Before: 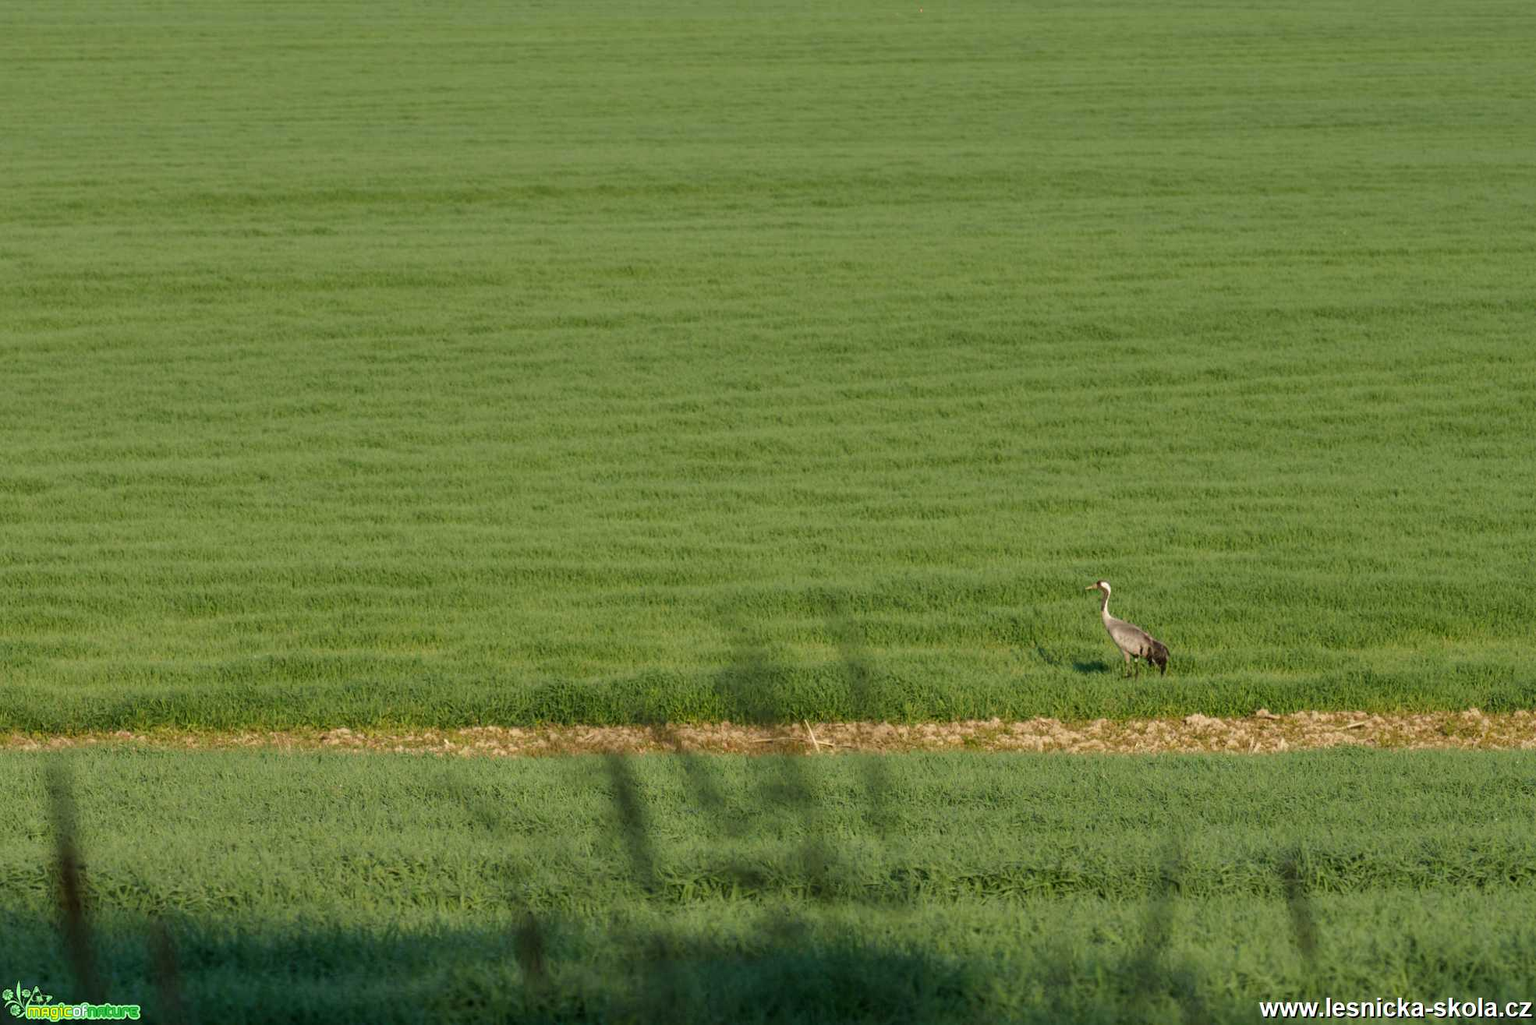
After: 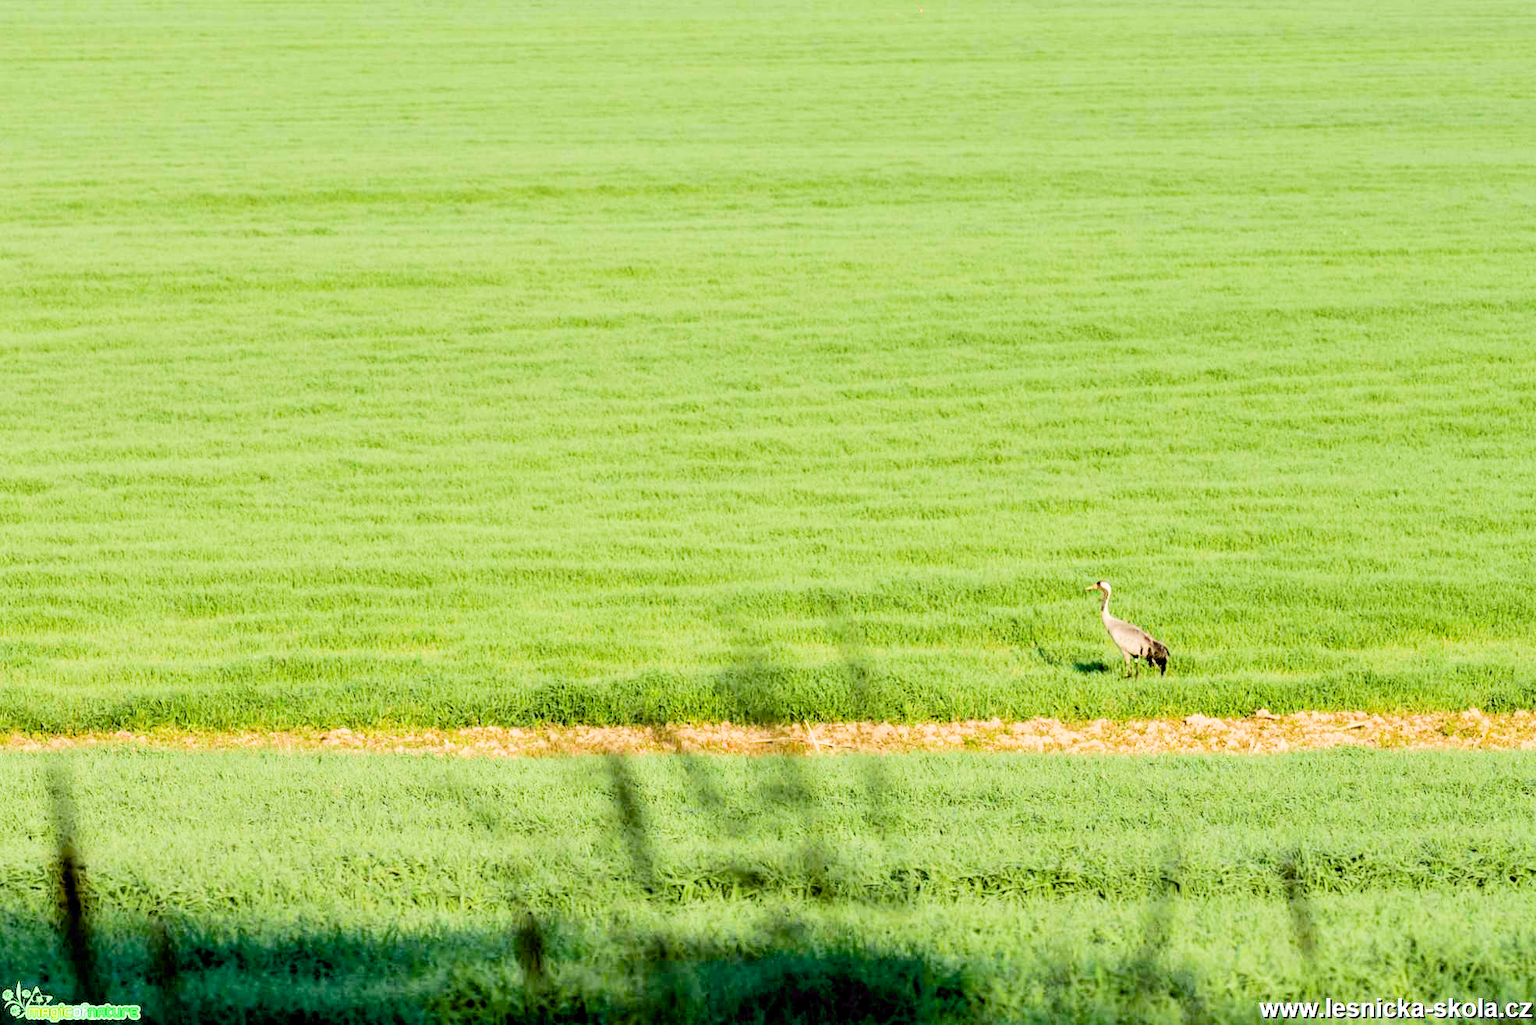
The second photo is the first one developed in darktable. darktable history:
exposure: black level correction 0.014, exposure 1.763 EV, compensate highlight preservation false
filmic rgb: black relative exposure -7.49 EV, white relative exposure 4.99 EV, hardness 3.32, contrast 1.3
